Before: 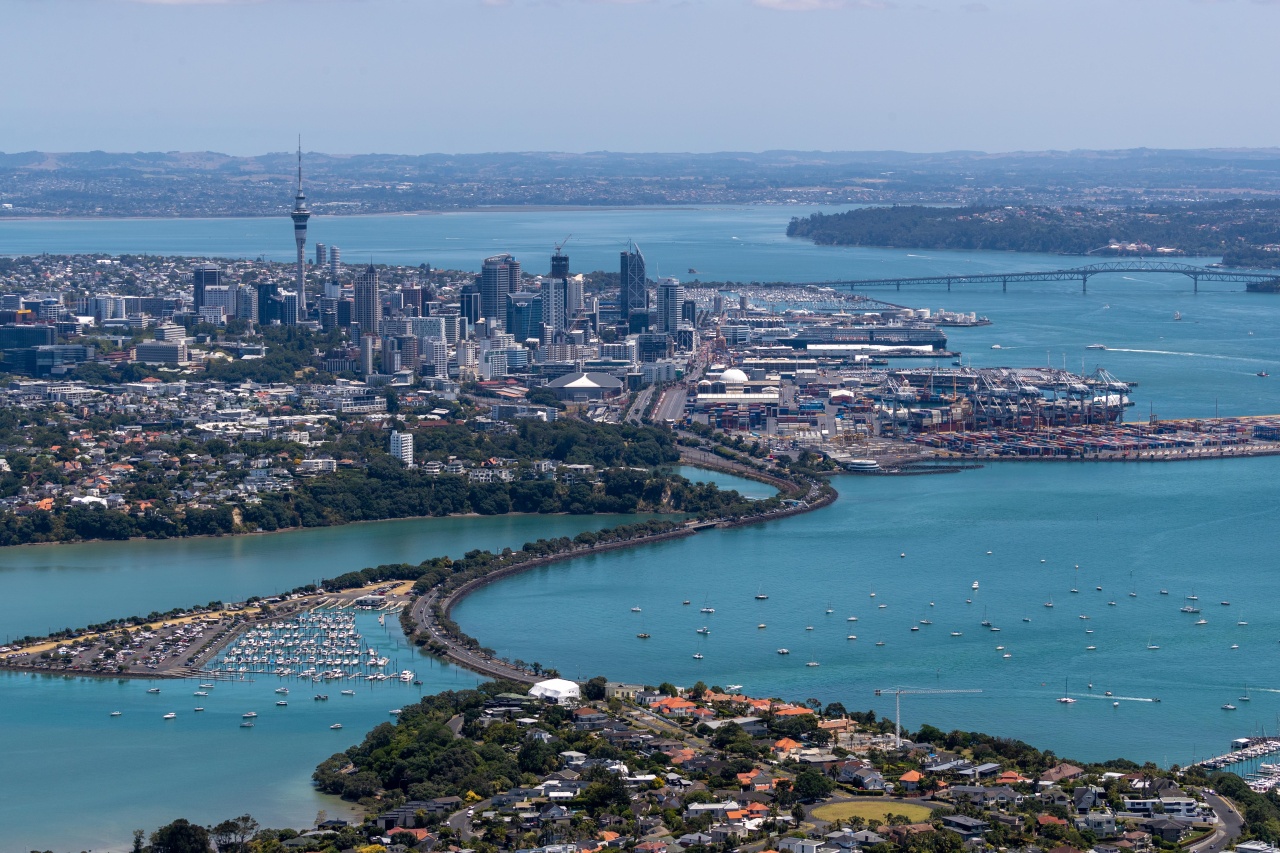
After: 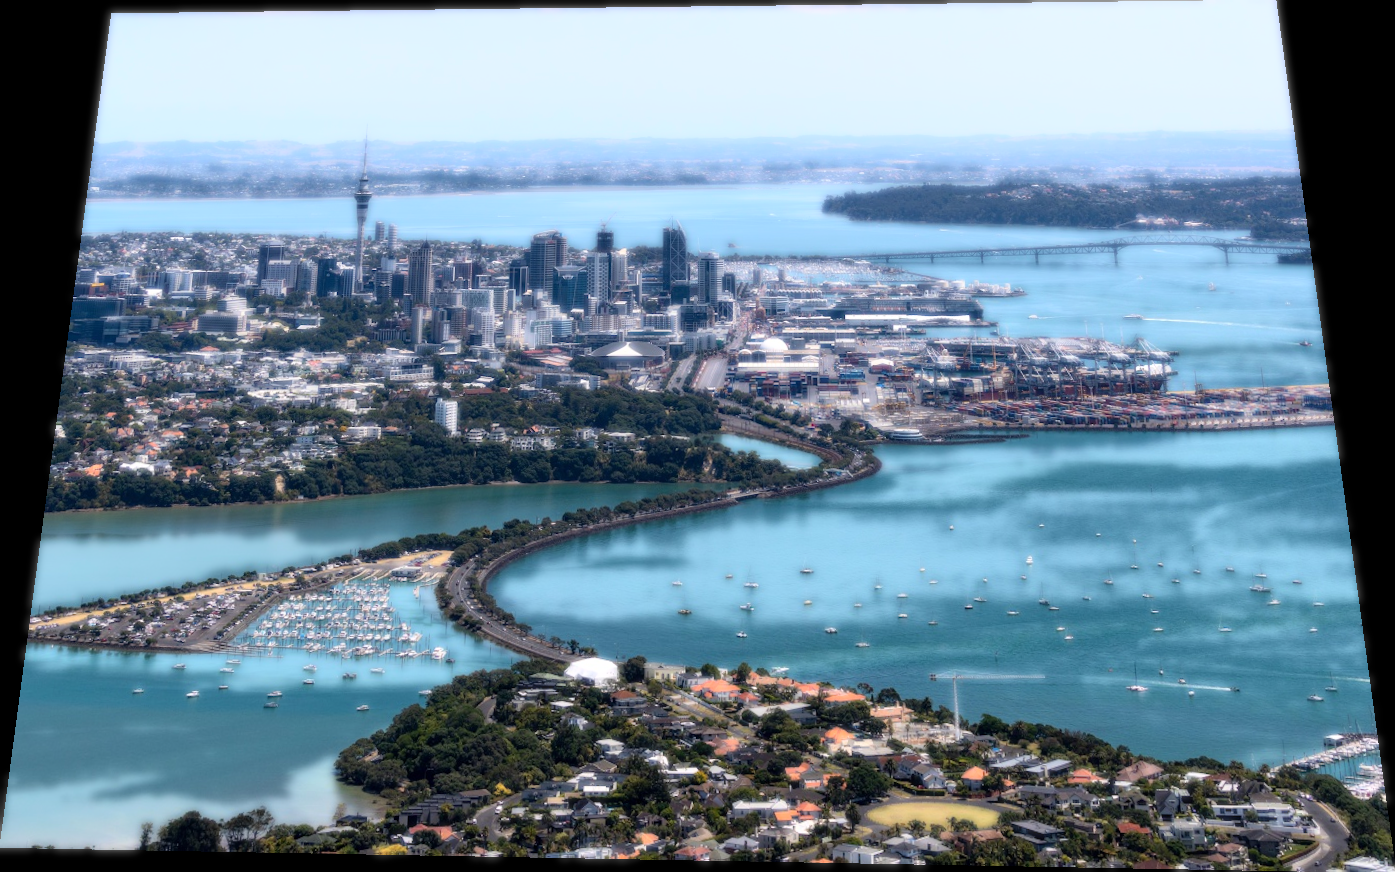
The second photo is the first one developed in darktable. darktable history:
bloom: size 0%, threshold 54.82%, strength 8.31%
tone equalizer: on, module defaults
rotate and perspective: rotation 0.128°, lens shift (vertical) -0.181, lens shift (horizontal) -0.044, shear 0.001, automatic cropping off
